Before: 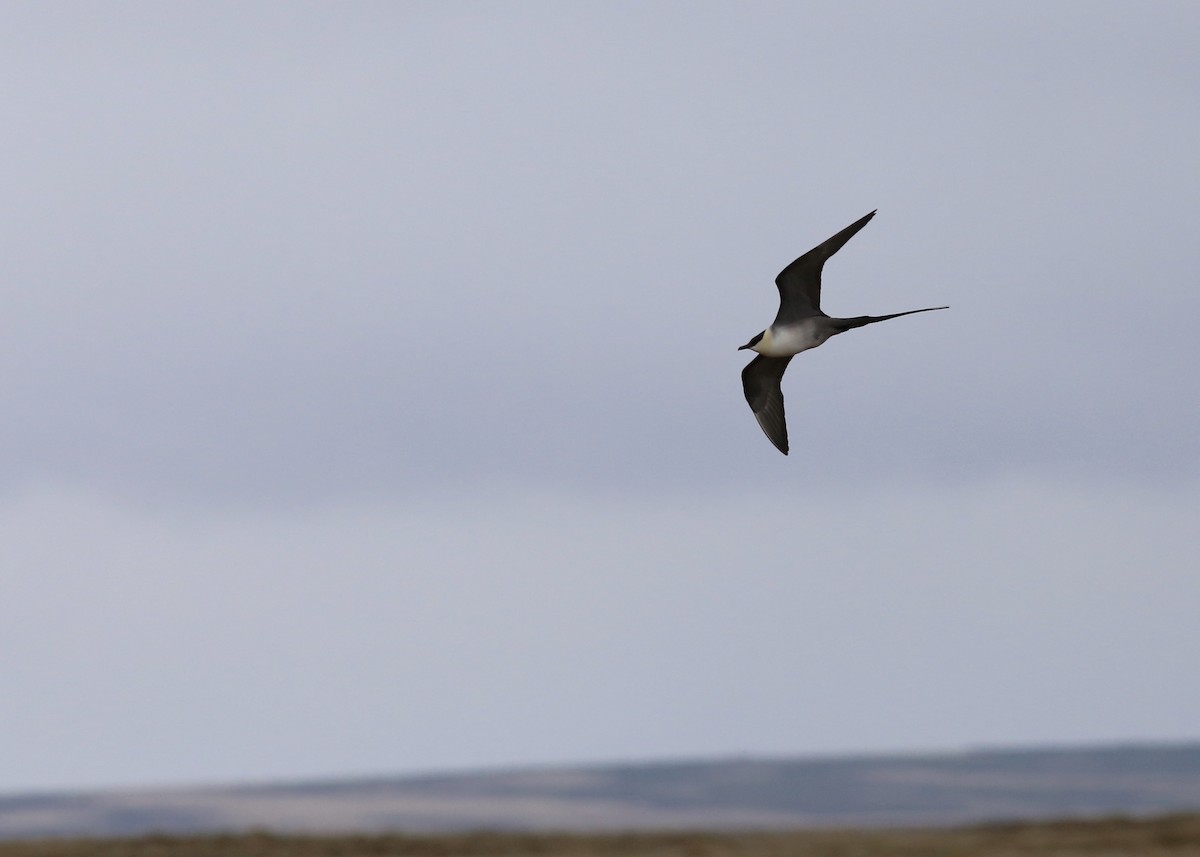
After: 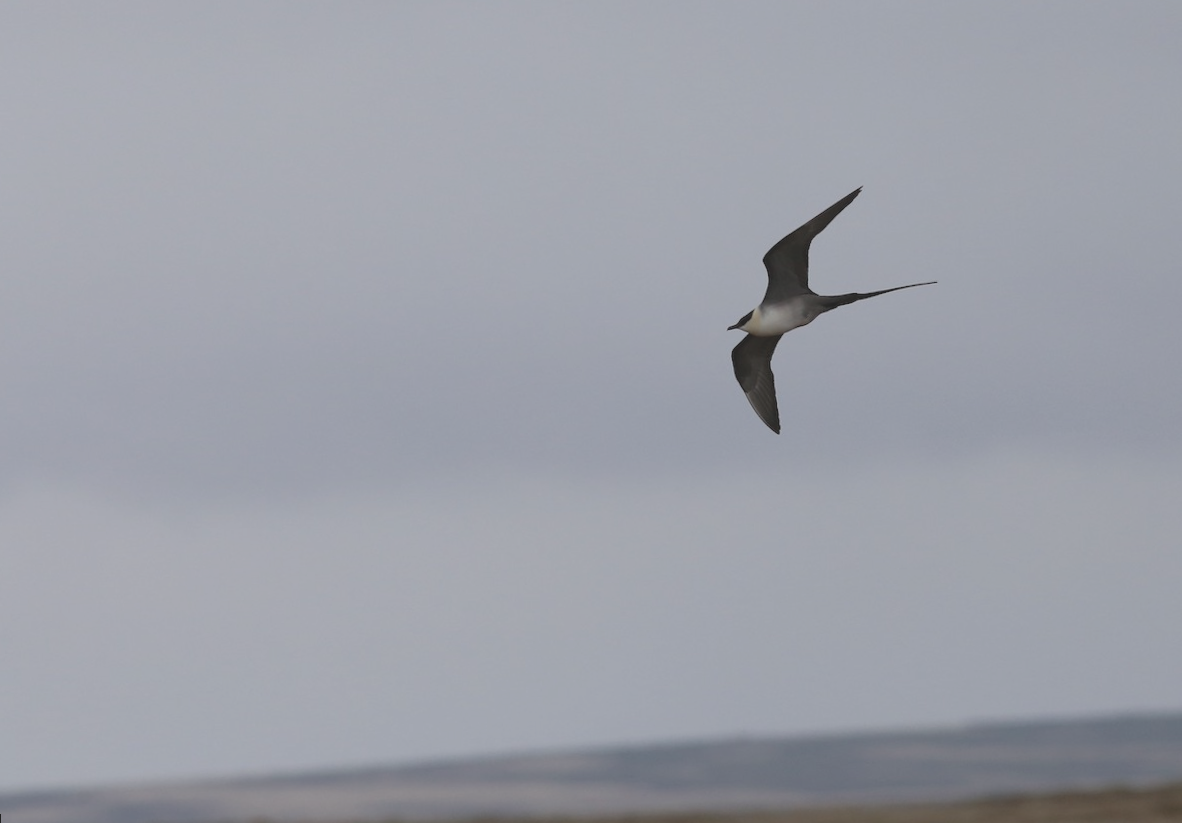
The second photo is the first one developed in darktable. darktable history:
contrast brightness saturation: contrast -0.26, saturation -0.43
rotate and perspective: rotation -1.42°, crop left 0.016, crop right 0.984, crop top 0.035, crop bottom 0.965
